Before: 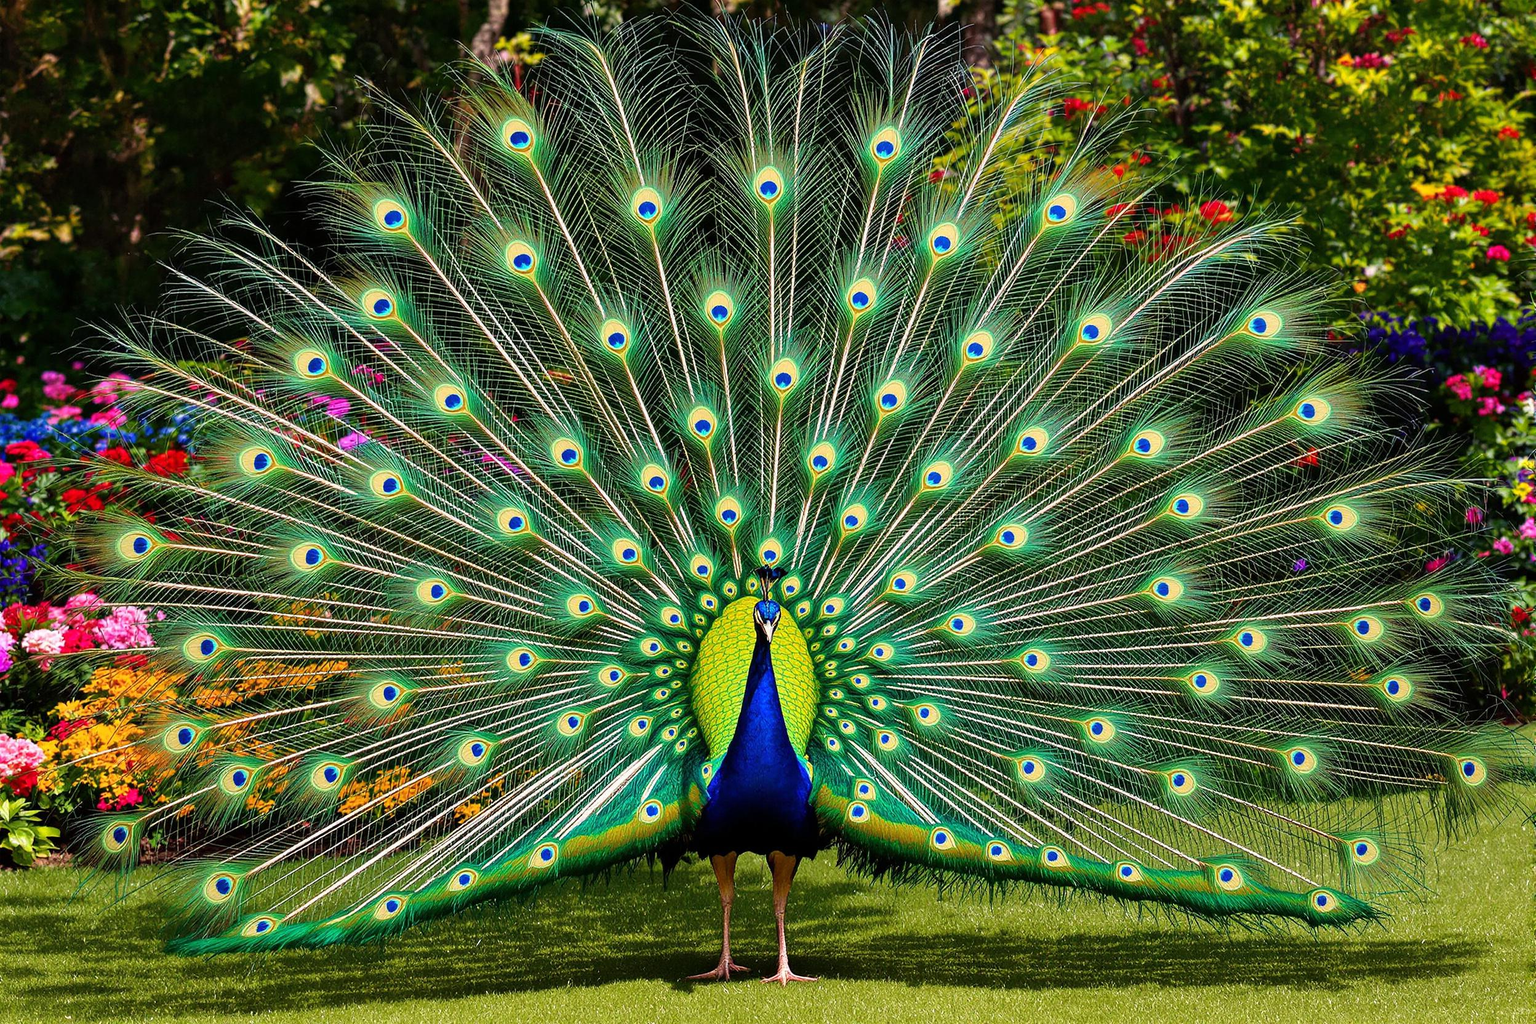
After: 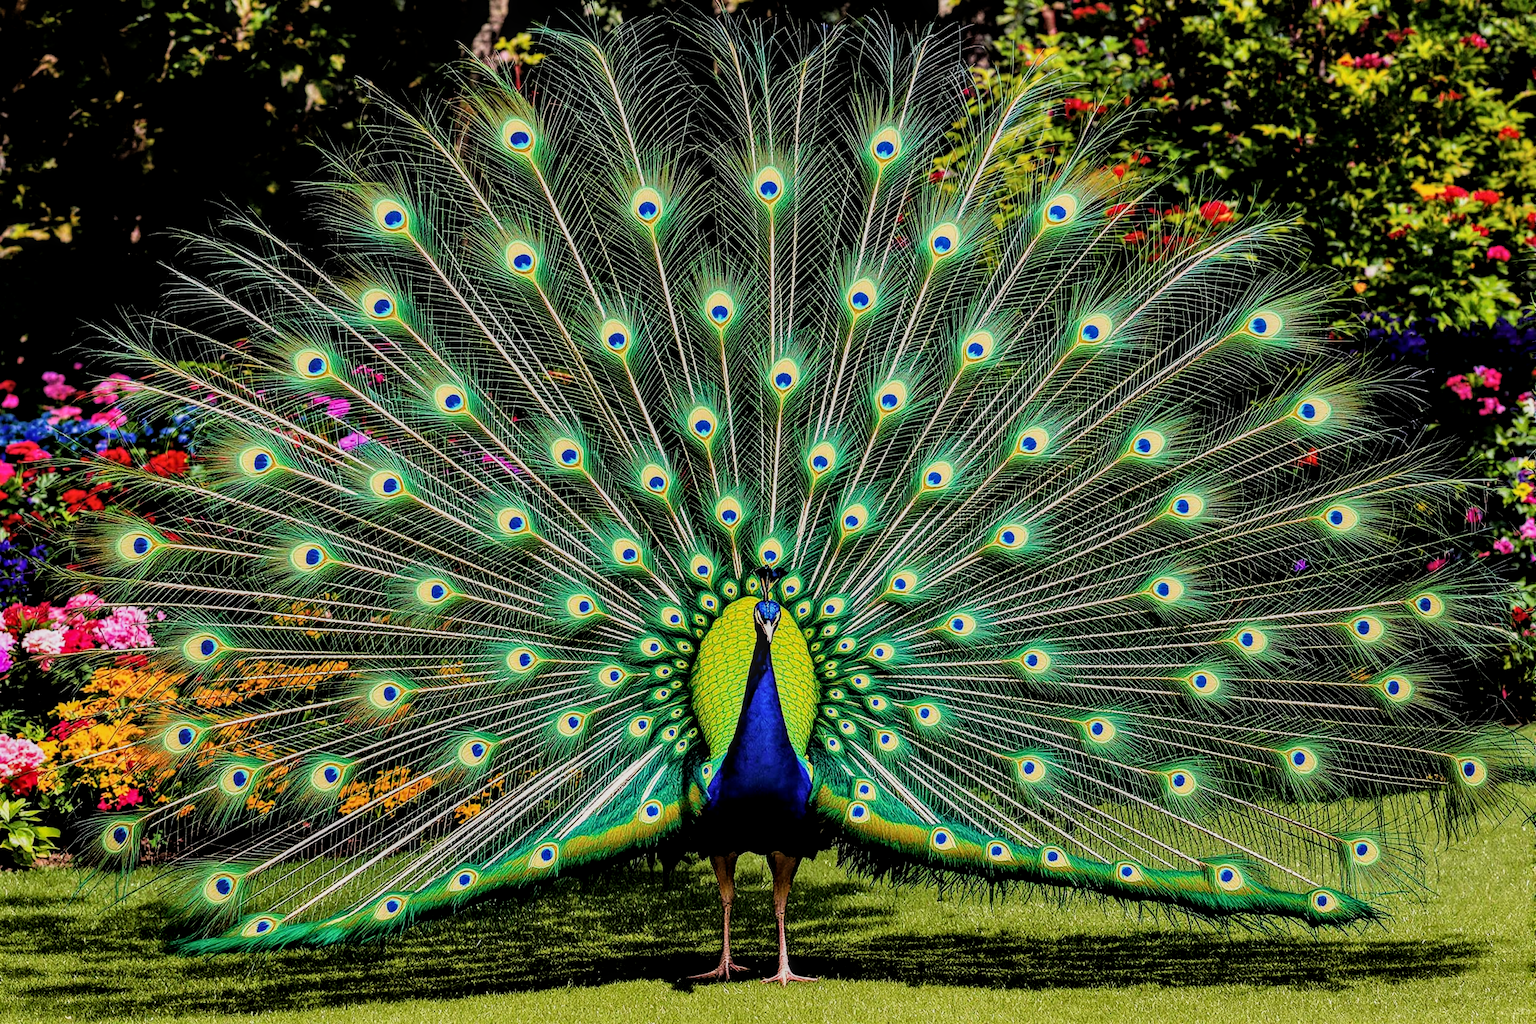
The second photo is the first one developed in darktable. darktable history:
local contrast: detail 130%
filmic rgb: black relative exposure -5 EV, hardness 2.88, contrast 1.3, highlights saturation mix -10%
rgb curve: curves: ch0 [(0, 0) (0.136, 0.078) (0.262, 0.245) (0.414, 0.42) (1, 1)], compensate middle gray true, preserve colors basic power
